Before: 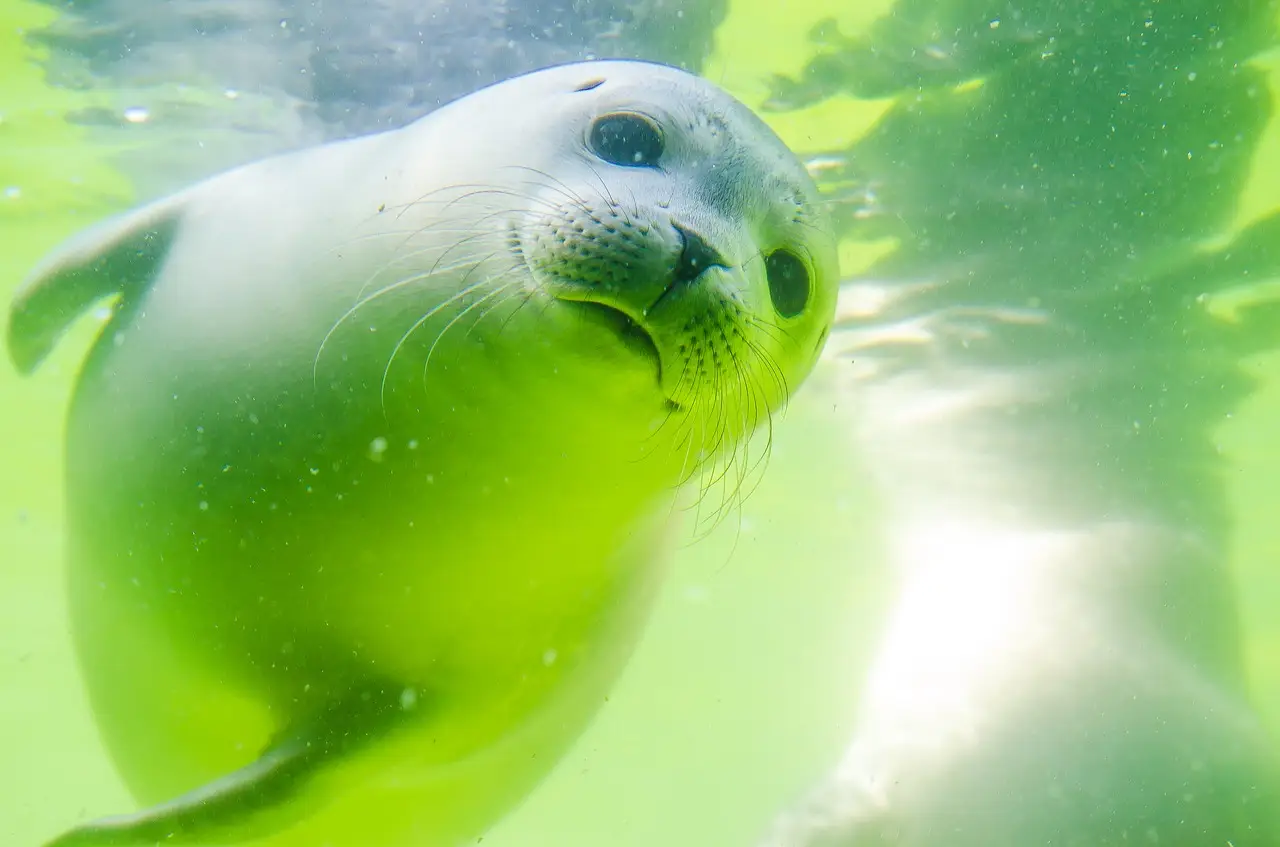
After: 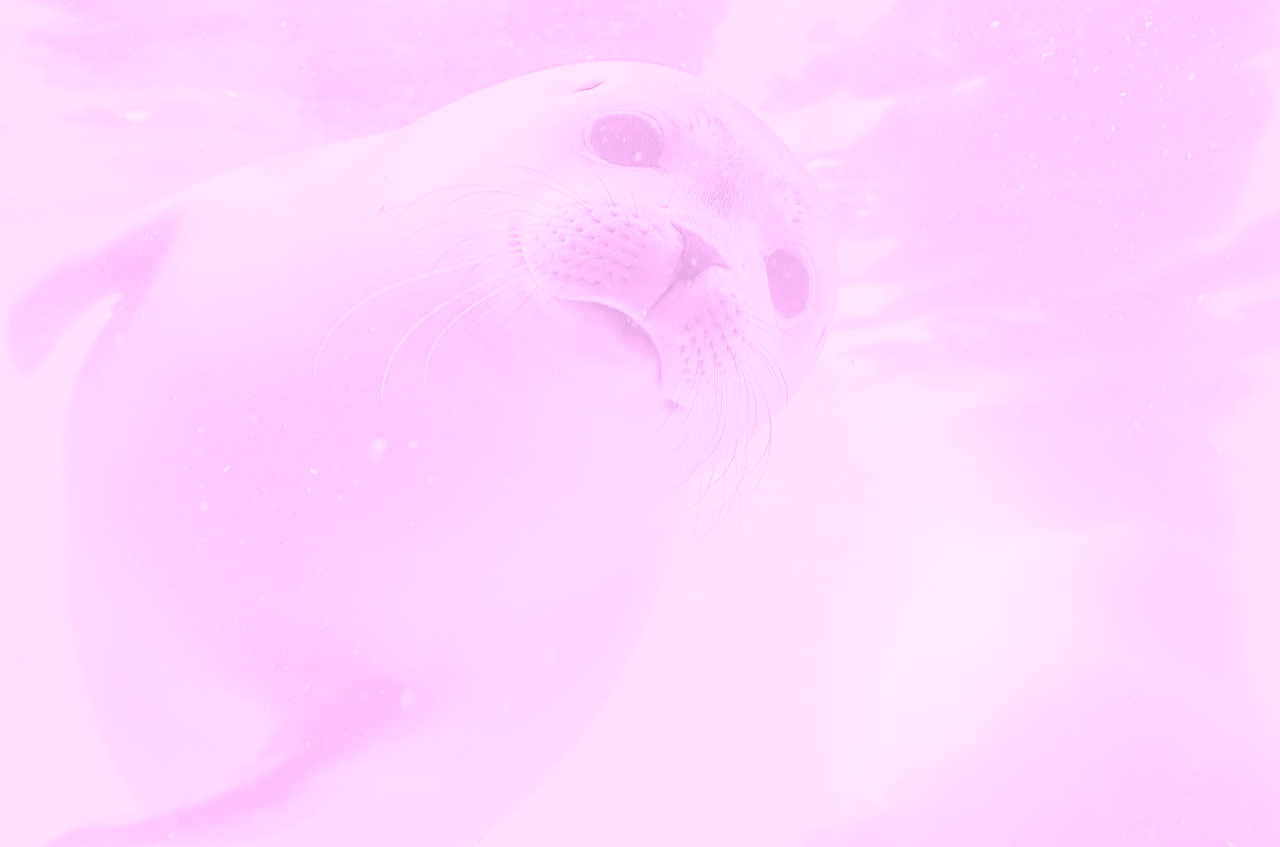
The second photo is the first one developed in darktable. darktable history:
exposure: exposure 0.178 EV, compensate exposure bias true, compensate highlight preservation false
tone equalizer: -7 EV 0.15 EV, -6 EV 0.6 EV, -5 EV 1.15 EV, -4 EV 1.33 EV, -3 EV 1.15 EV, -2 EV 0.6 EV, -1 EV 0.15 EV, mask exposure compensation -0.5 EV
colorize: hue 331.2°, saturation 75%, source mix 30.28%, lightness 70.52%, version 1
color balance rgb: shadows lift › hue 87.51°, highlights gain › chroma 1.62%, highlights gain › hue 55.1°, global offset › chroma 0.1%, global offset › hue 253.66°, linear chroma grading › global chroma 0.5%
sharpen: on, module defaults
